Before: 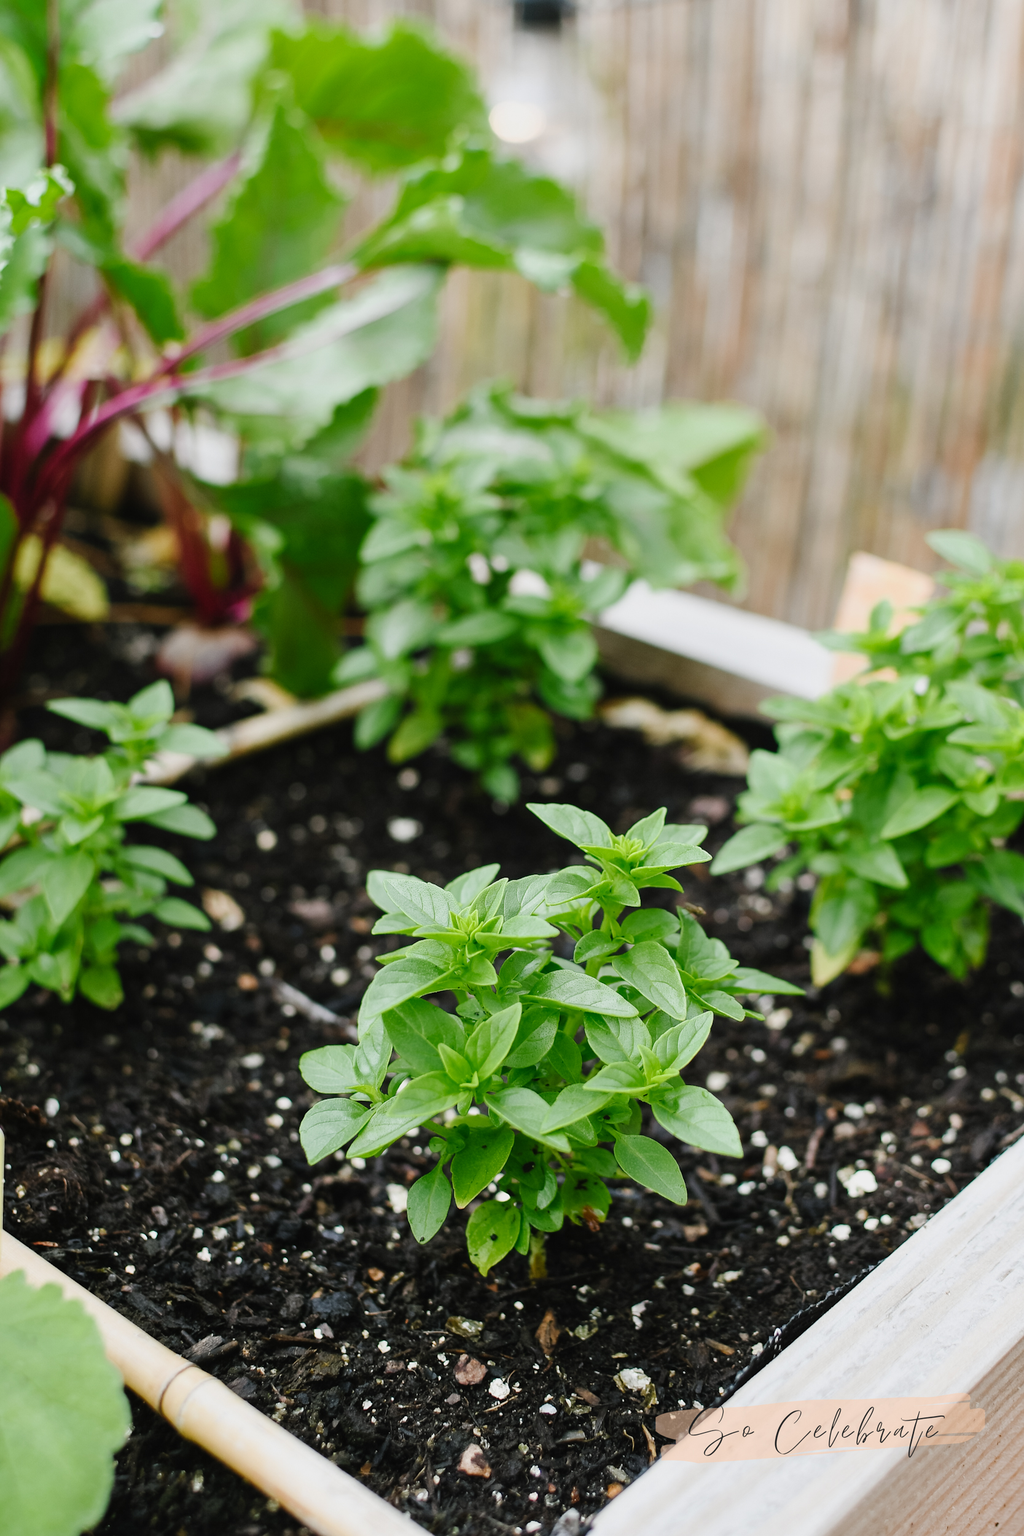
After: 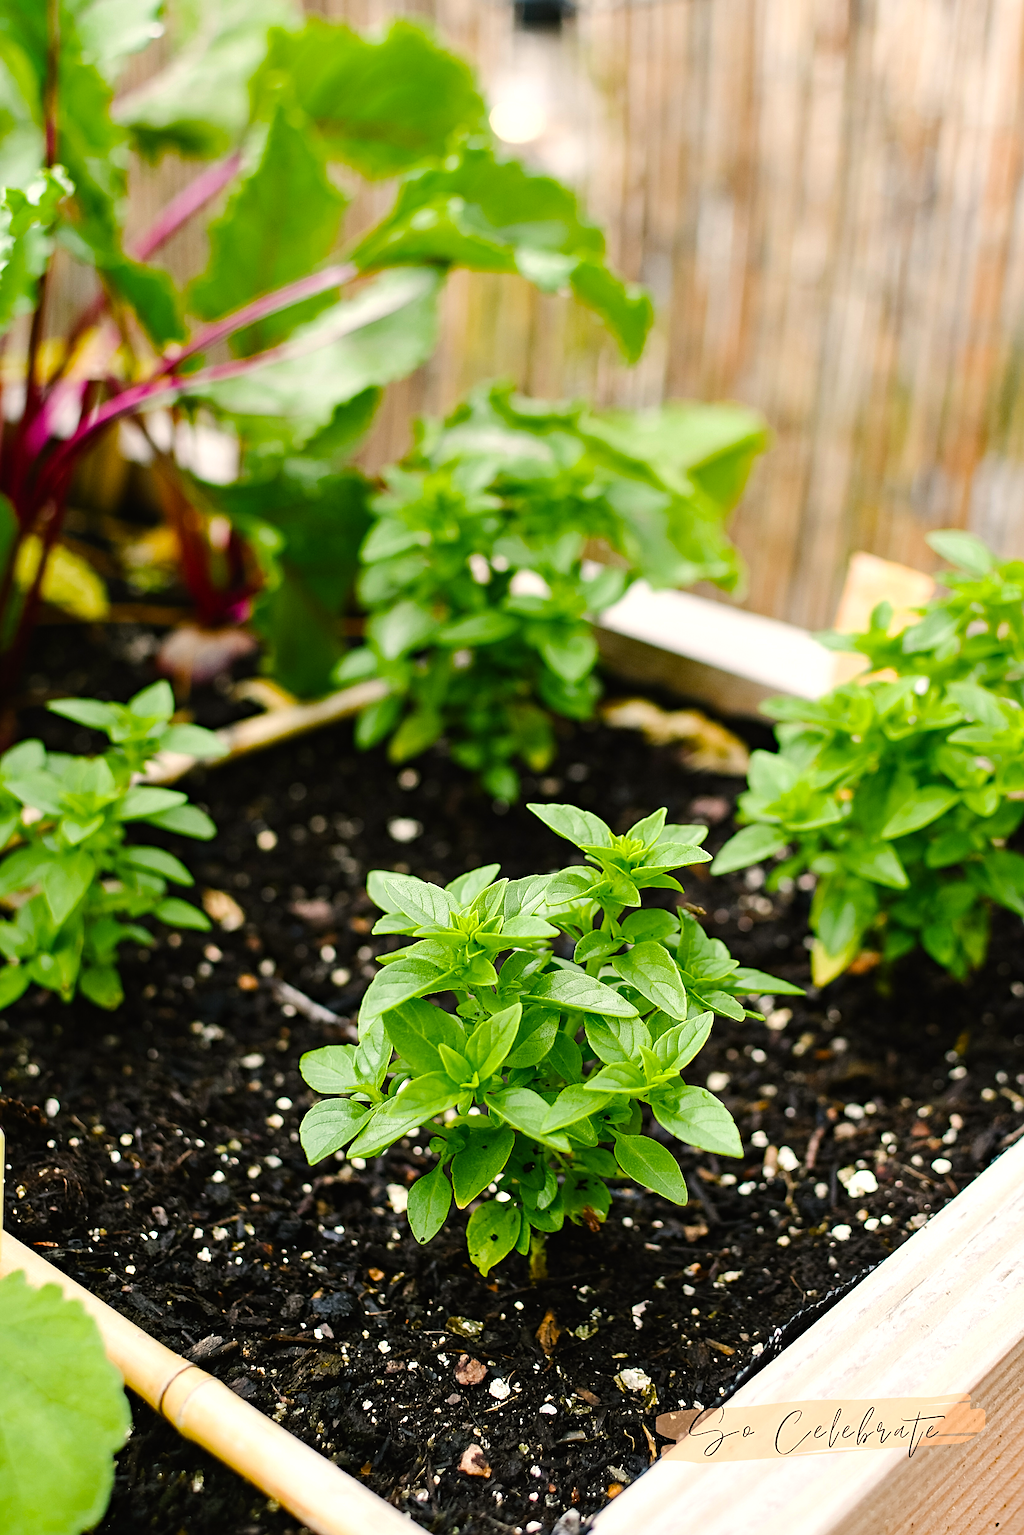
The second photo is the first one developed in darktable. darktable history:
white balance: red 1.004, blue 1.024
sharpen: on, module defaults
color calibration: x 0.329, y 0.345, temperature 5633 K
tone equalizer: -8 EV -0.417 EV, -7 EV -0.389 EV, -6 EV -0.333 EV, -5 EV -0.222 EV, -3 EV 0.222 EV, -2 EV 0.333 EV, -1 EV 0.389 EV, +0 EV 0.417 EV, edges refinement/feathering 500, mask exposure compensation -1.25 EV, preserve details no
haze removal: compatibility mode true, adaptive false
color balance rgb: perceptual saturation grading › global saturation 25%, global vibrance 20%
